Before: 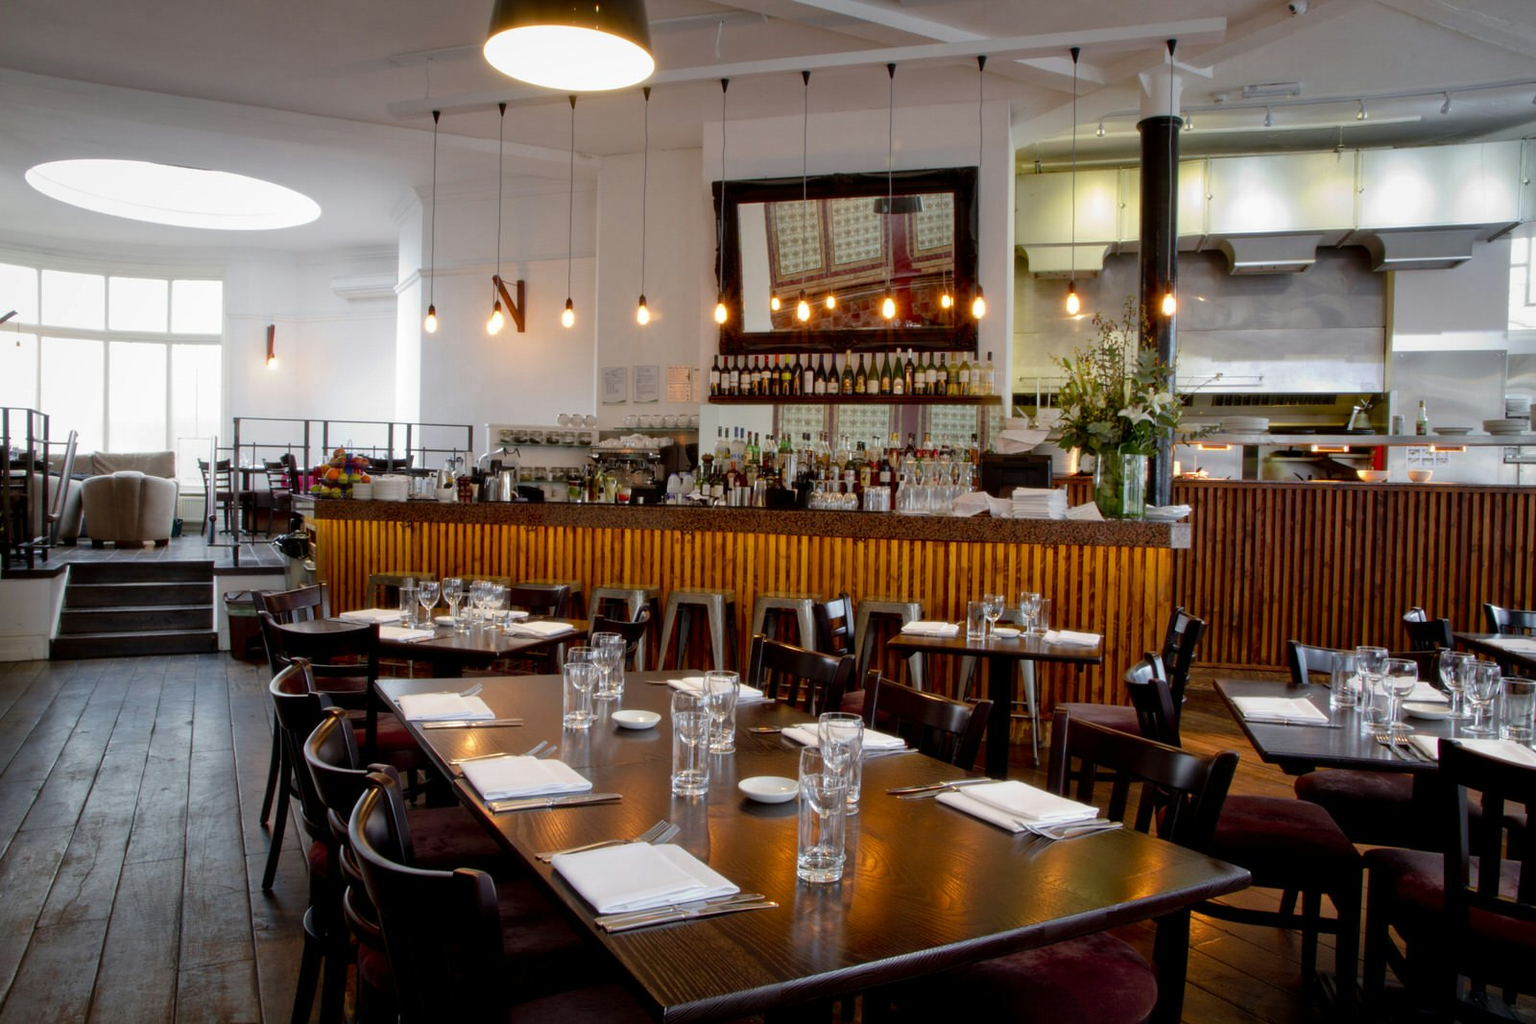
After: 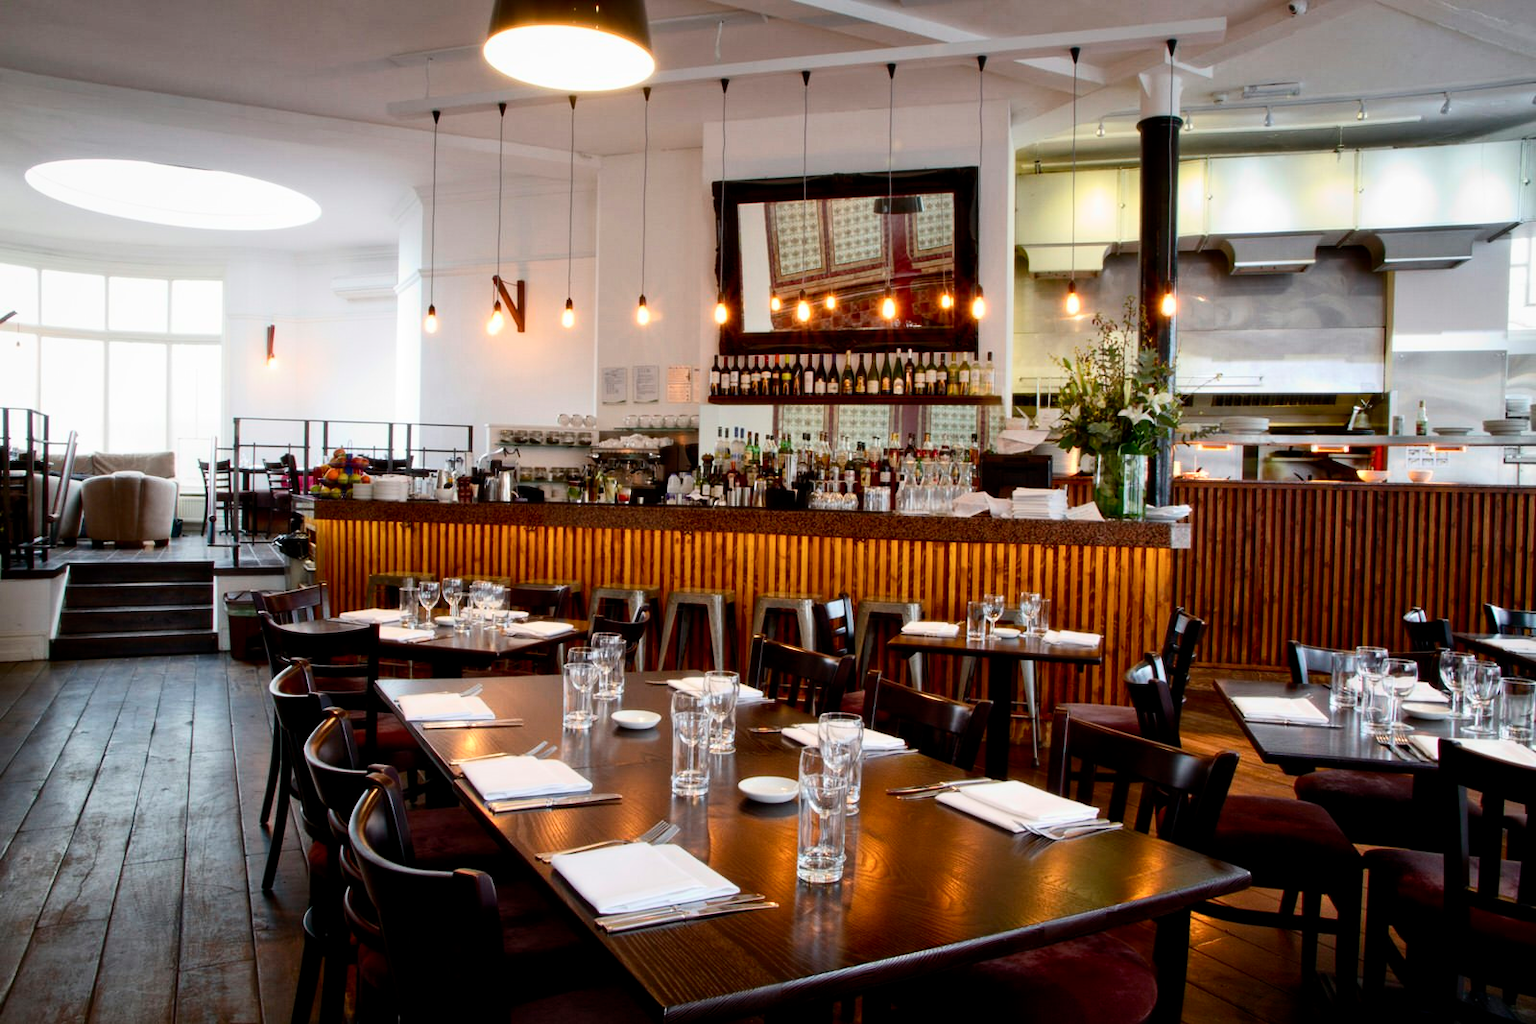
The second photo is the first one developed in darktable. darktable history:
contrast brightness saturation: contrast 0.245, brightness 0.091
